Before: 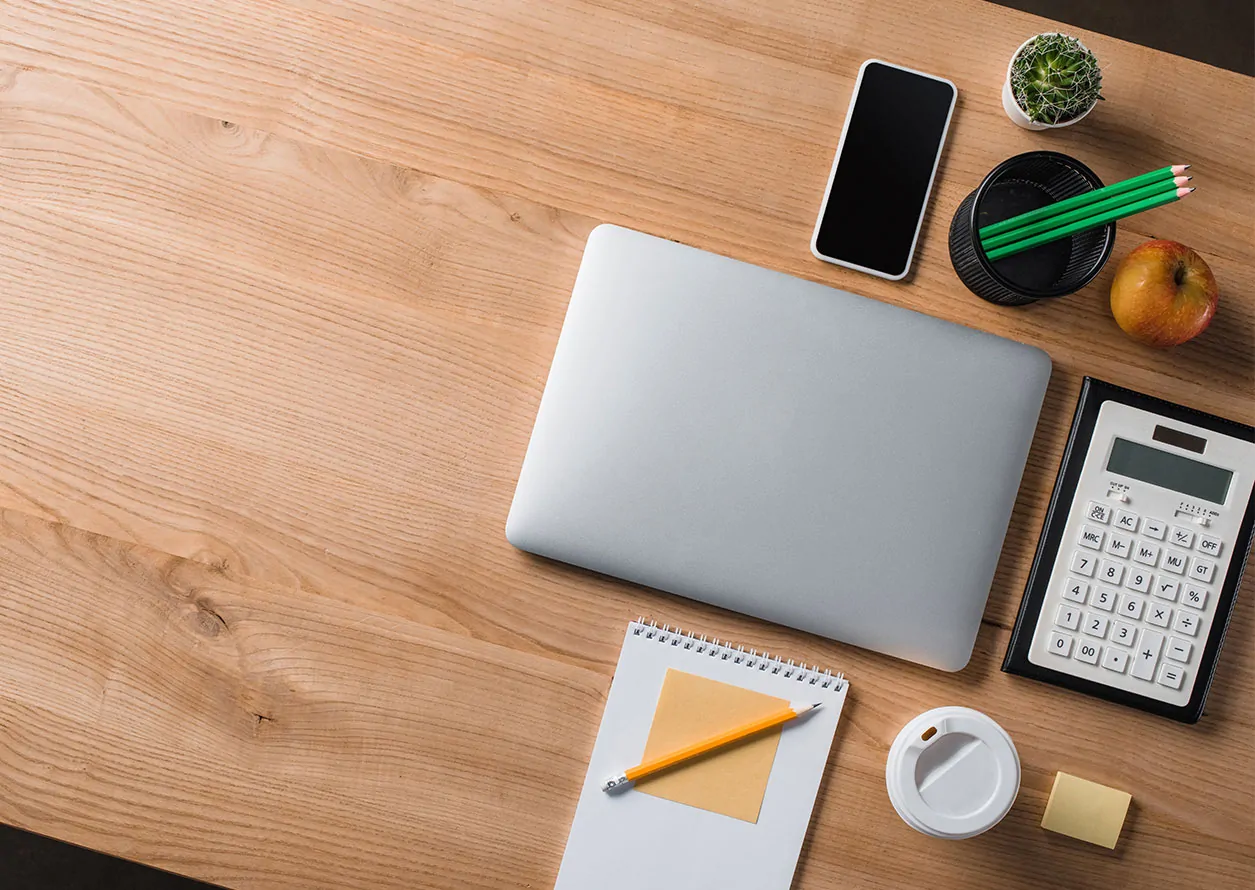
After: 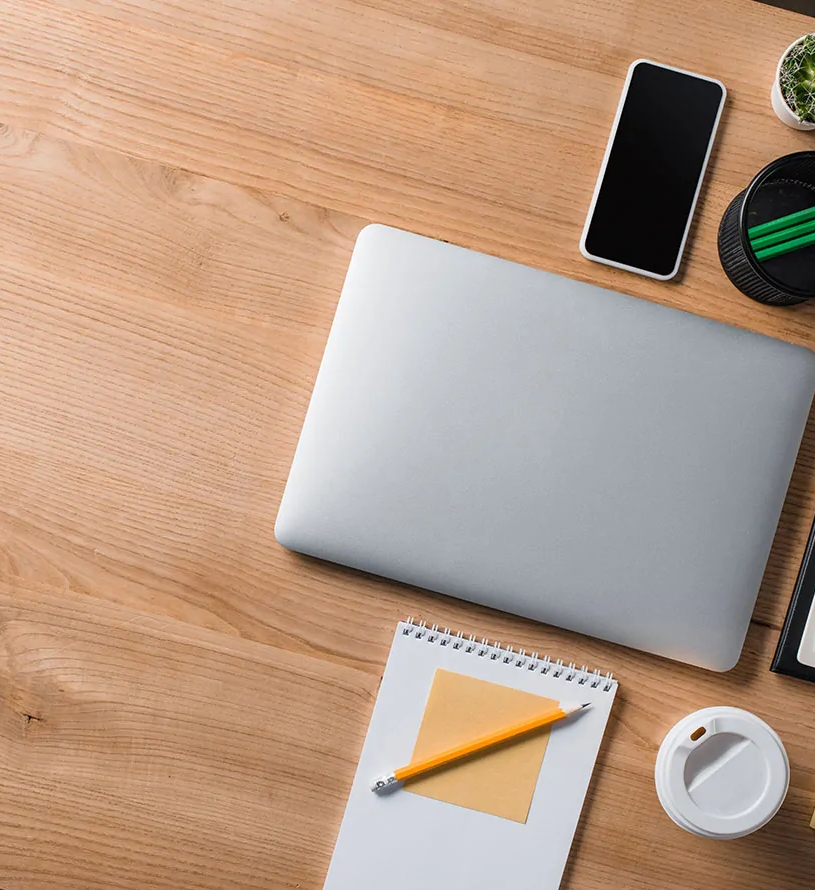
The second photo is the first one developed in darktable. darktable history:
crop and rotate: left 18.477%, right 16.532%
